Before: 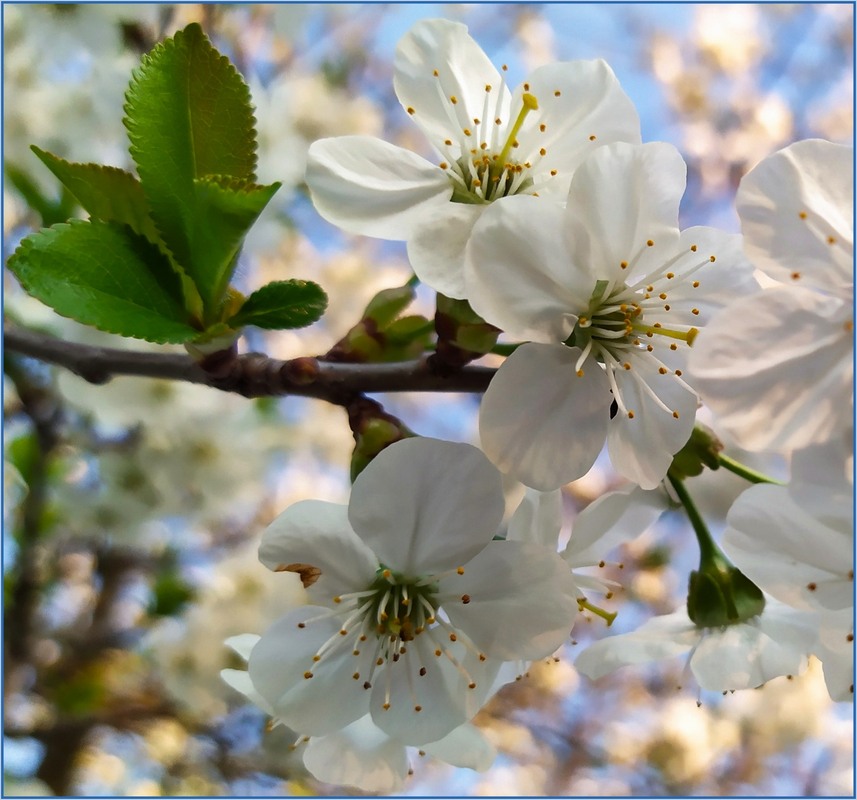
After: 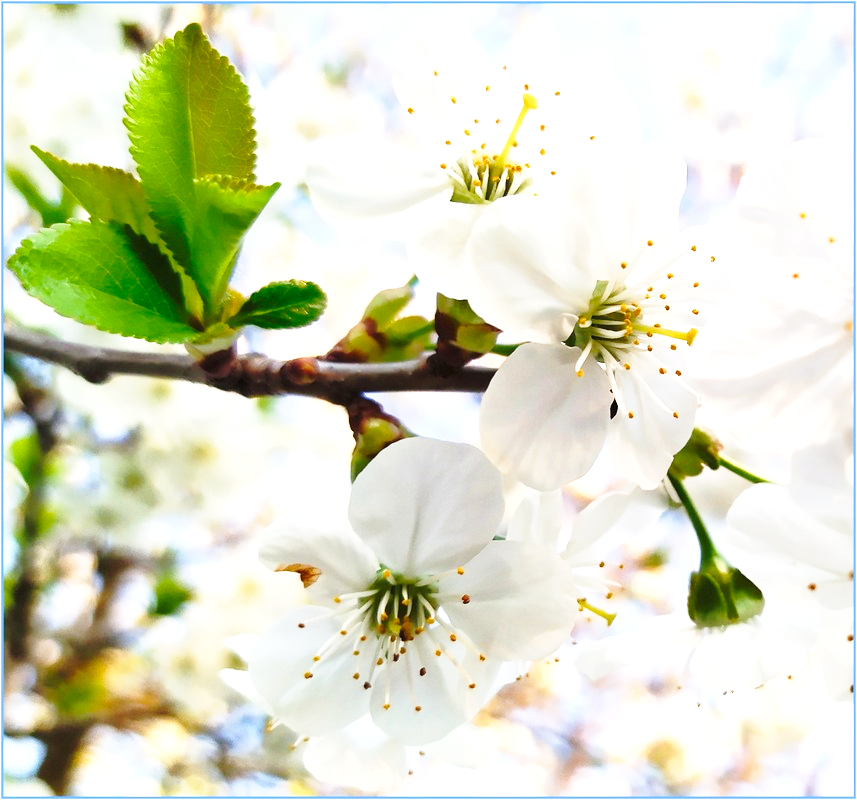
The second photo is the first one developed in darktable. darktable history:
base curve: curves: ch0 [(0, 0) (0.032, 0.037) (0.105, 0.228) (0.435, 0.76) (0.856, 0.983) (1, 1)], preserve colors none
exposure: black level correction 0, exposure 1.1 EV, compensate exposure bias true, compensate highlight preservation false
